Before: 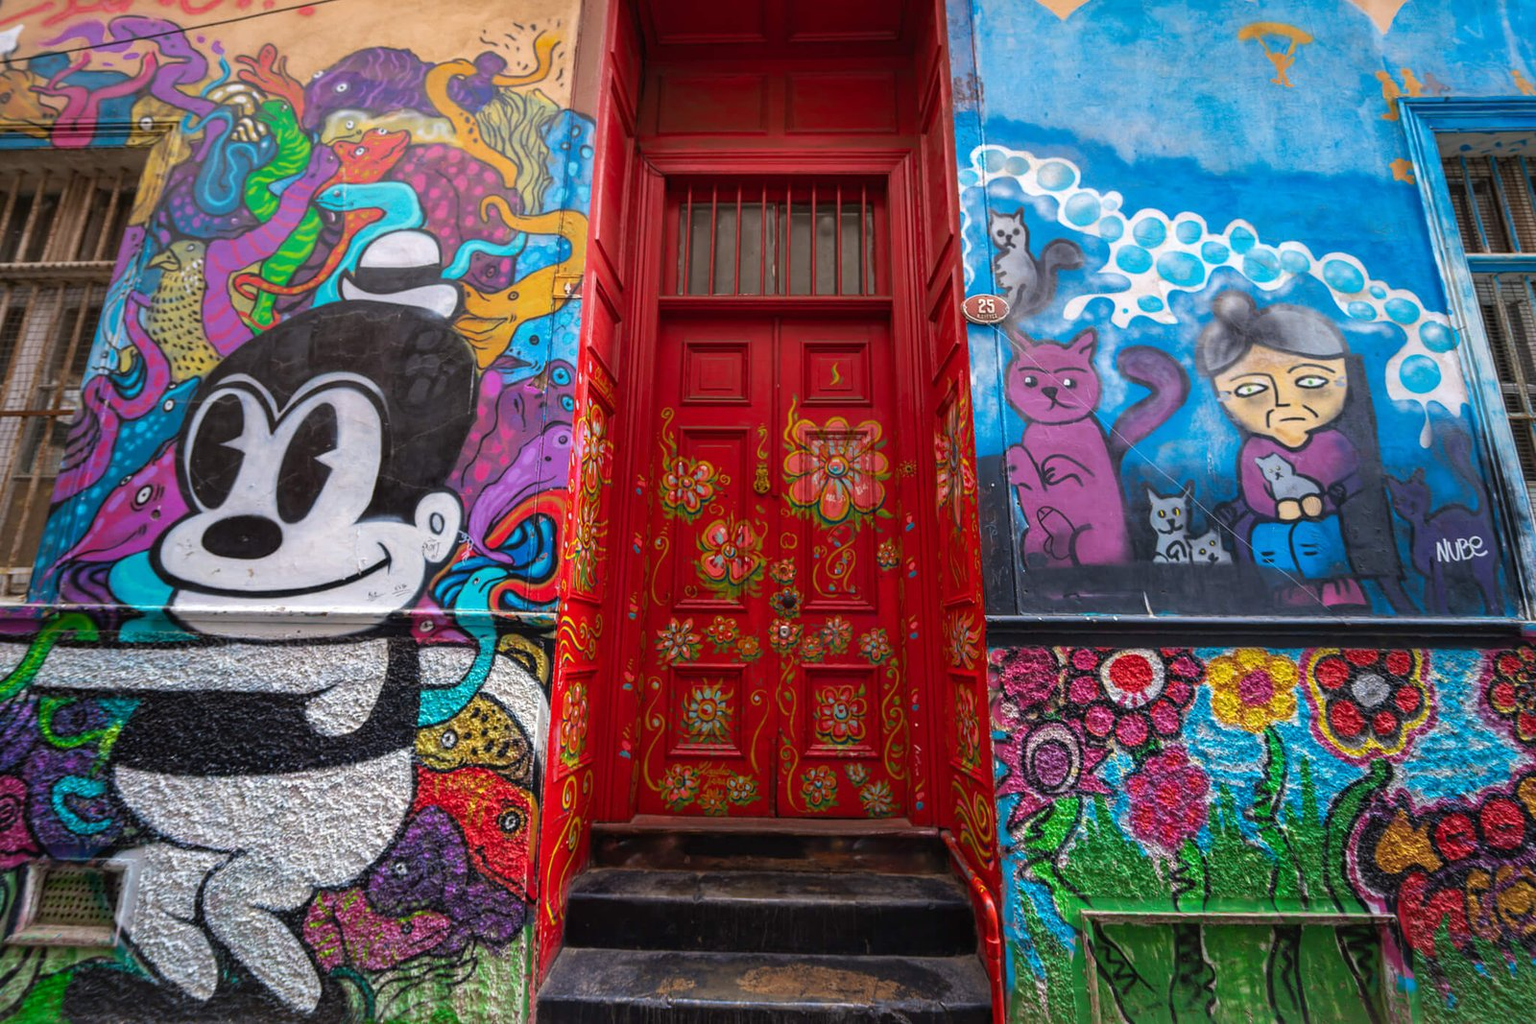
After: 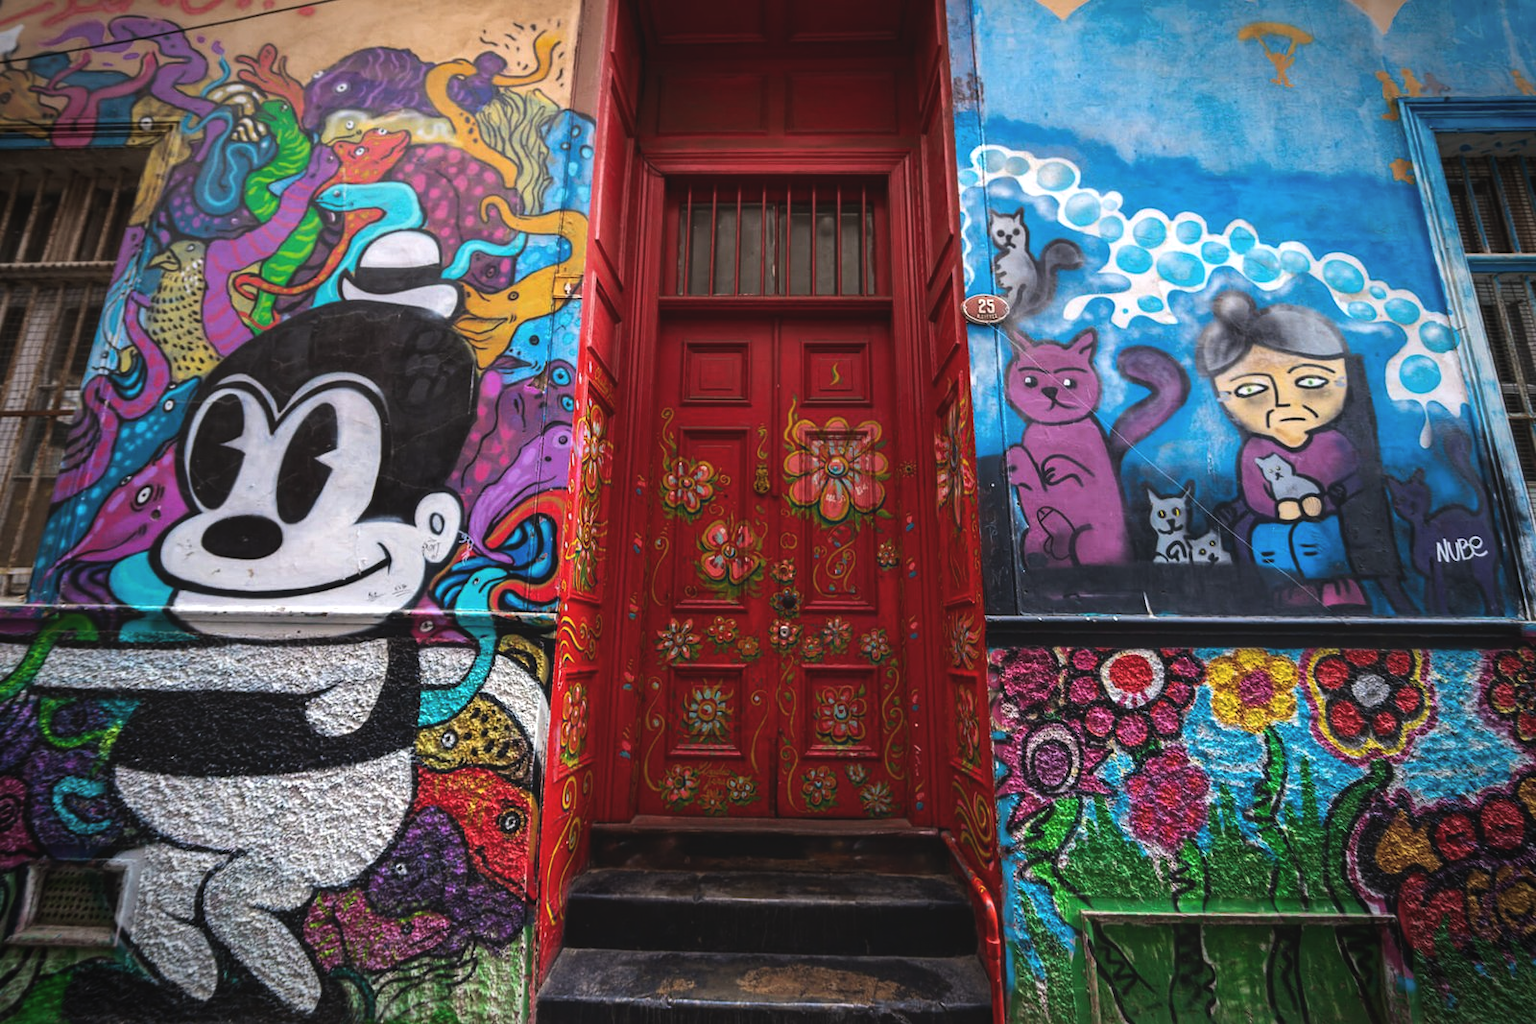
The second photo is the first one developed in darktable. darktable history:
vignetting: fall-off start 91.01%, fall-off radius 39.37%, brightness -0.582, saturation -0.112, width/height ratio 1.224, shape 1.3
tone equalizer: -8 EV -0.768 EV, -7 EV -0.713 EV, -6 EV -0.62 EV, -5 EV -0.419 EV, -3 EV 0.371 EV, -2 EV 0.6 EV, -1 EV 0.681 EV, +0 EV 0.734 EV, edges refinement/feathering 500, mask exposure compensation -1.57 EV, preserve details no
color correction: highlights a* 0.029, highlights b* -0.346
exposure: black level correction -0.015, exposure -0.5 EV, compensate highlight preservation false
